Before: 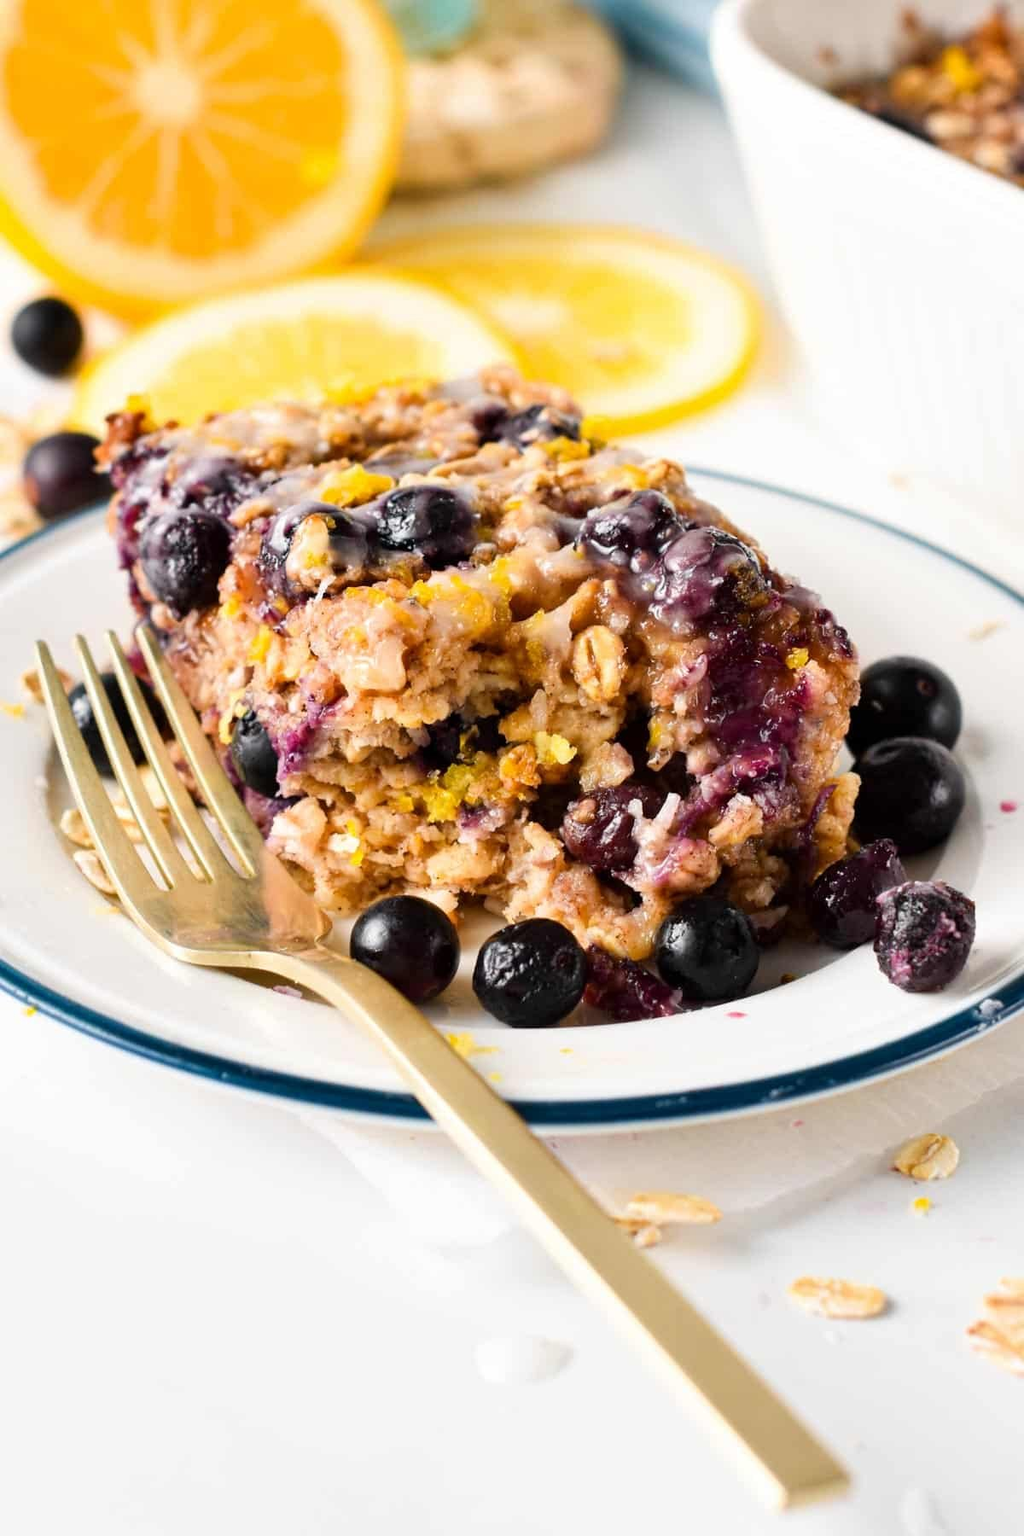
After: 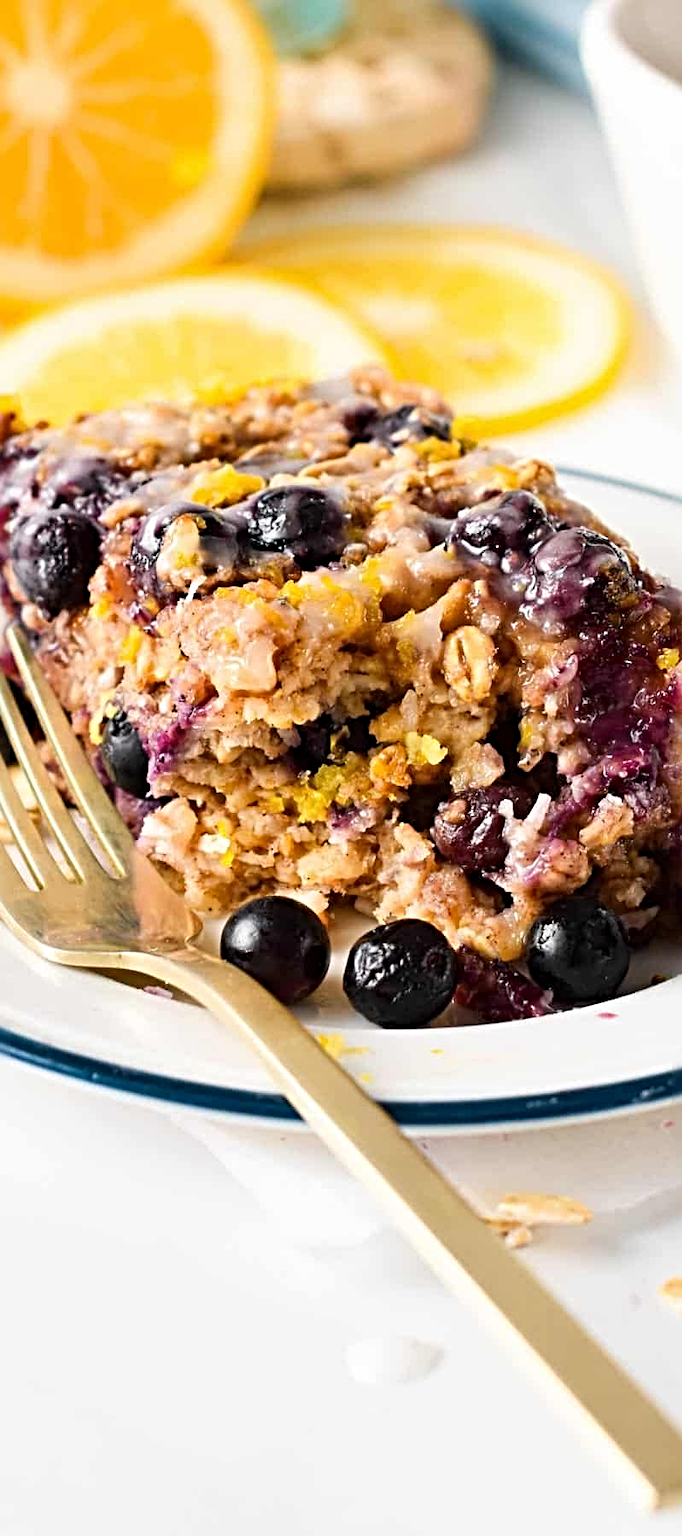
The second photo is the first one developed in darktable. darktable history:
crop and rotate: left 12.673%, right 20.66%
sharpen: radius 4.883
